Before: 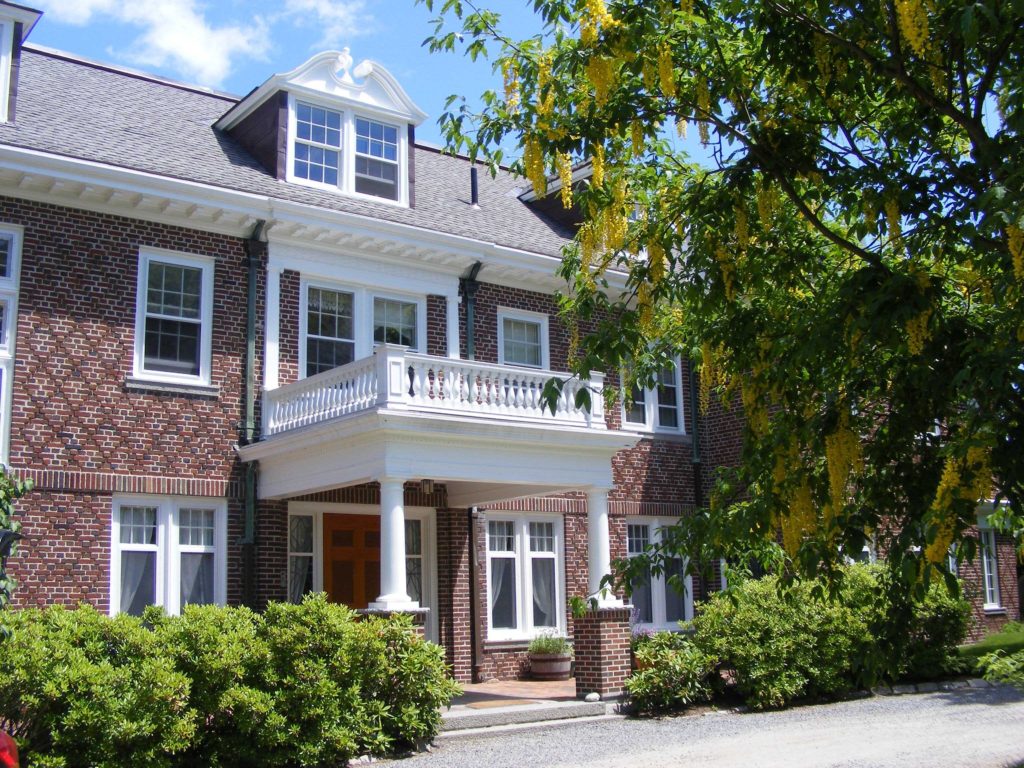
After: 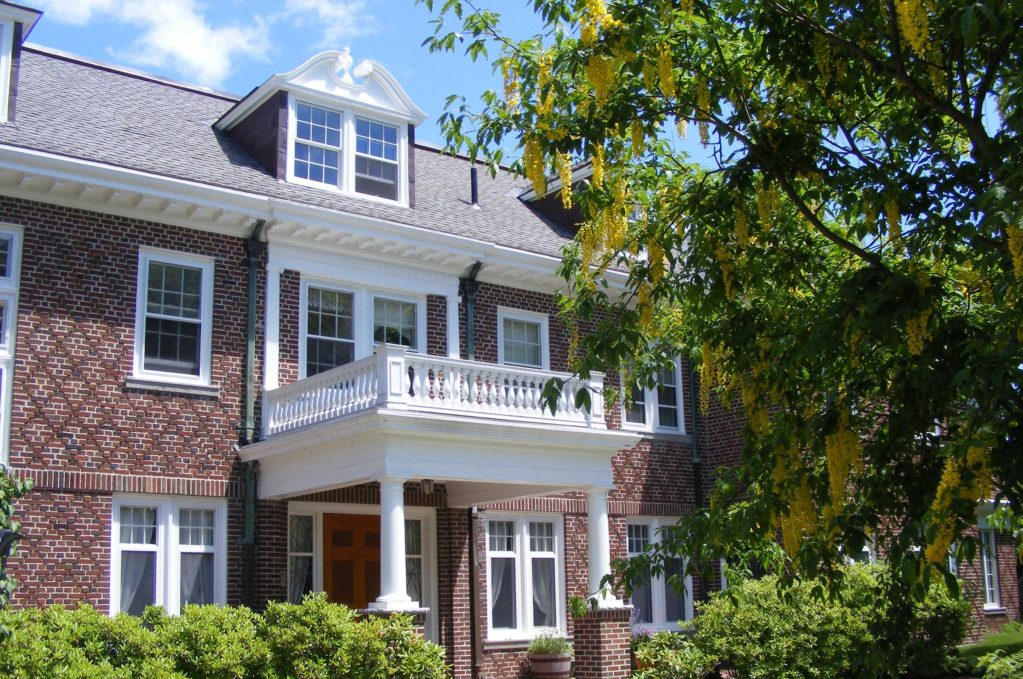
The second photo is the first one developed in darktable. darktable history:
crop and rotate: top 0%, bottom 11.482%
